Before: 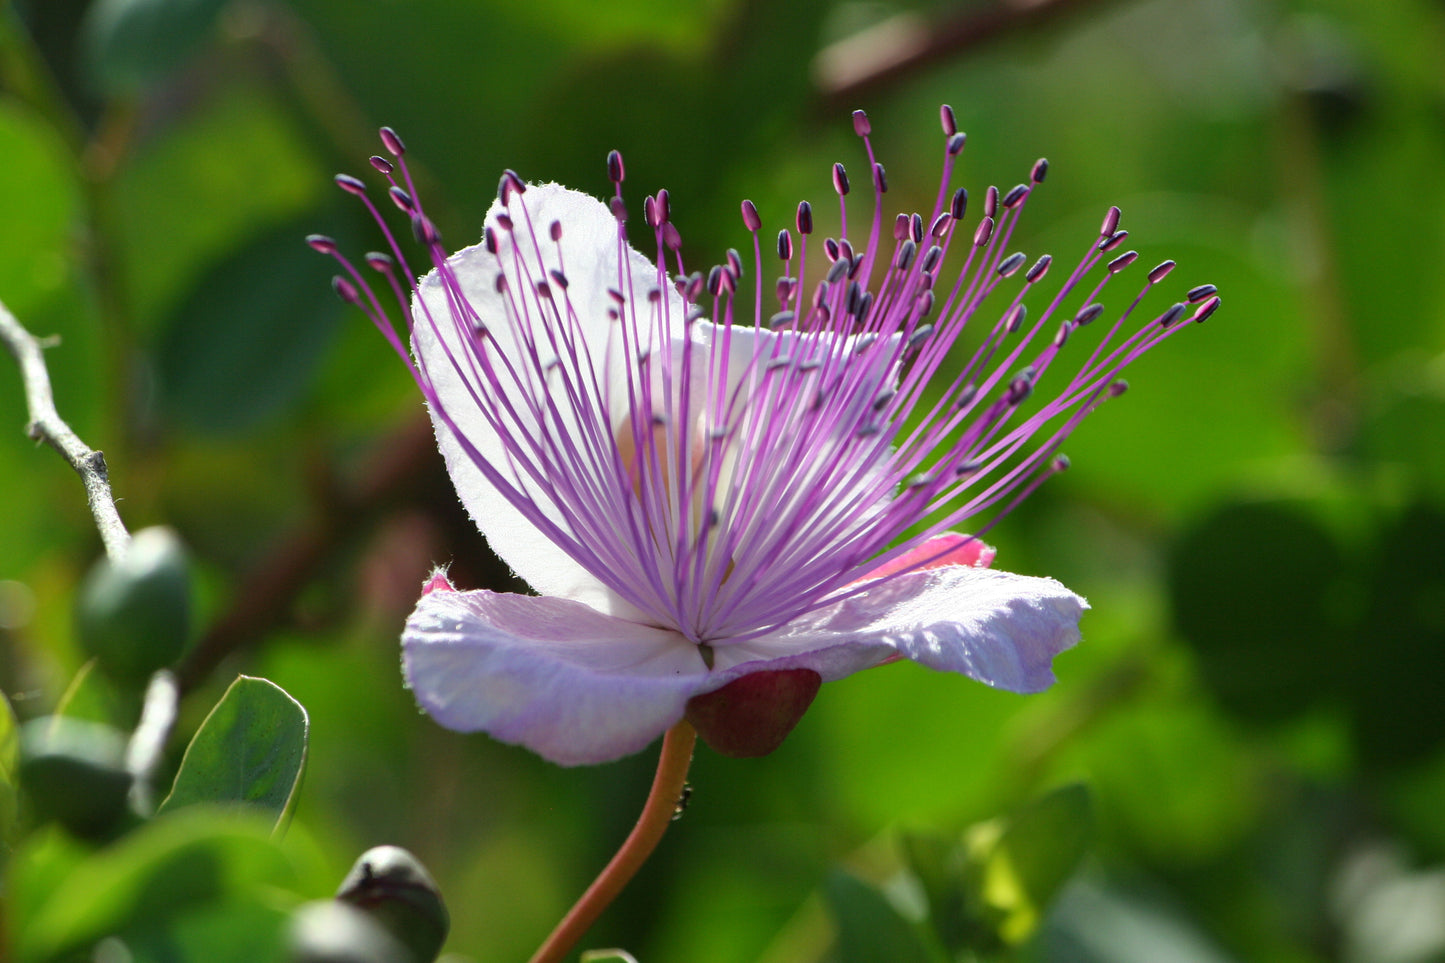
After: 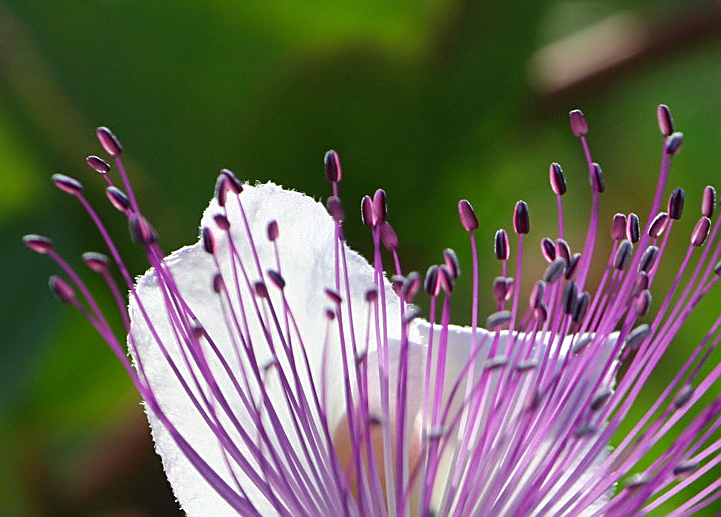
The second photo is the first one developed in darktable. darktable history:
sharpen: amount 0.569
crop: left 19.628%, right 30.467%, bottom 46.264%
exposure: compensate highlight preservation false
